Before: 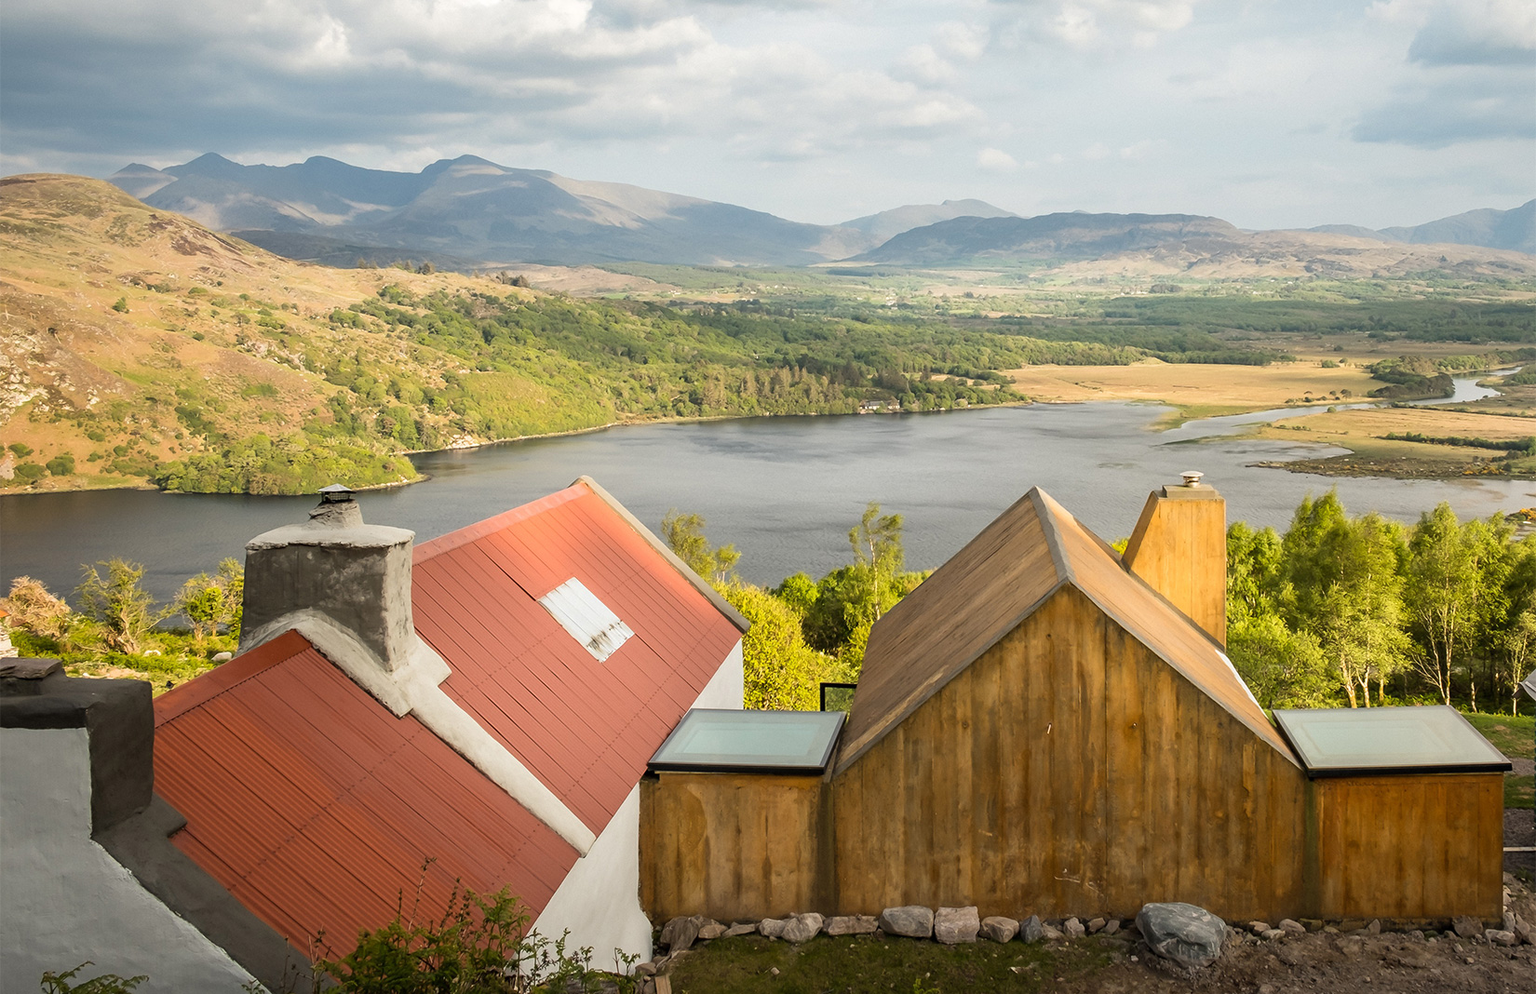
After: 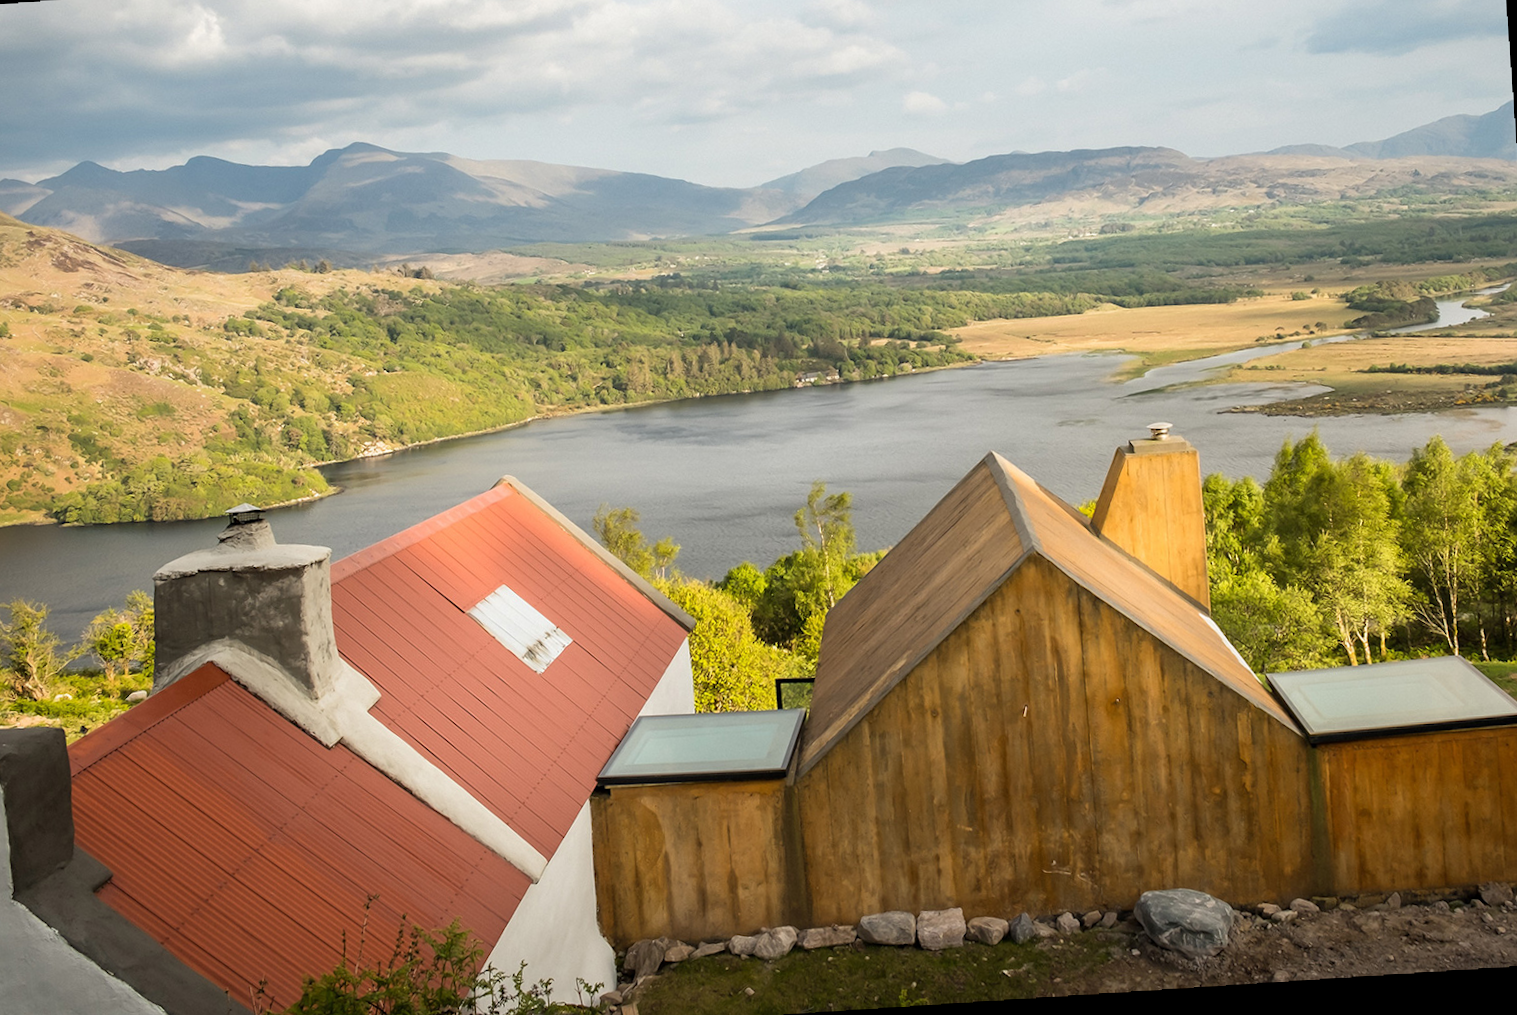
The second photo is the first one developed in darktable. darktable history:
crop and rotate: angle 1.96°, left 5.673%, top 5.673%
rotate and perspective: rotation -2.22°, lens shift (horizontal) -0.022, automatic cropping off
